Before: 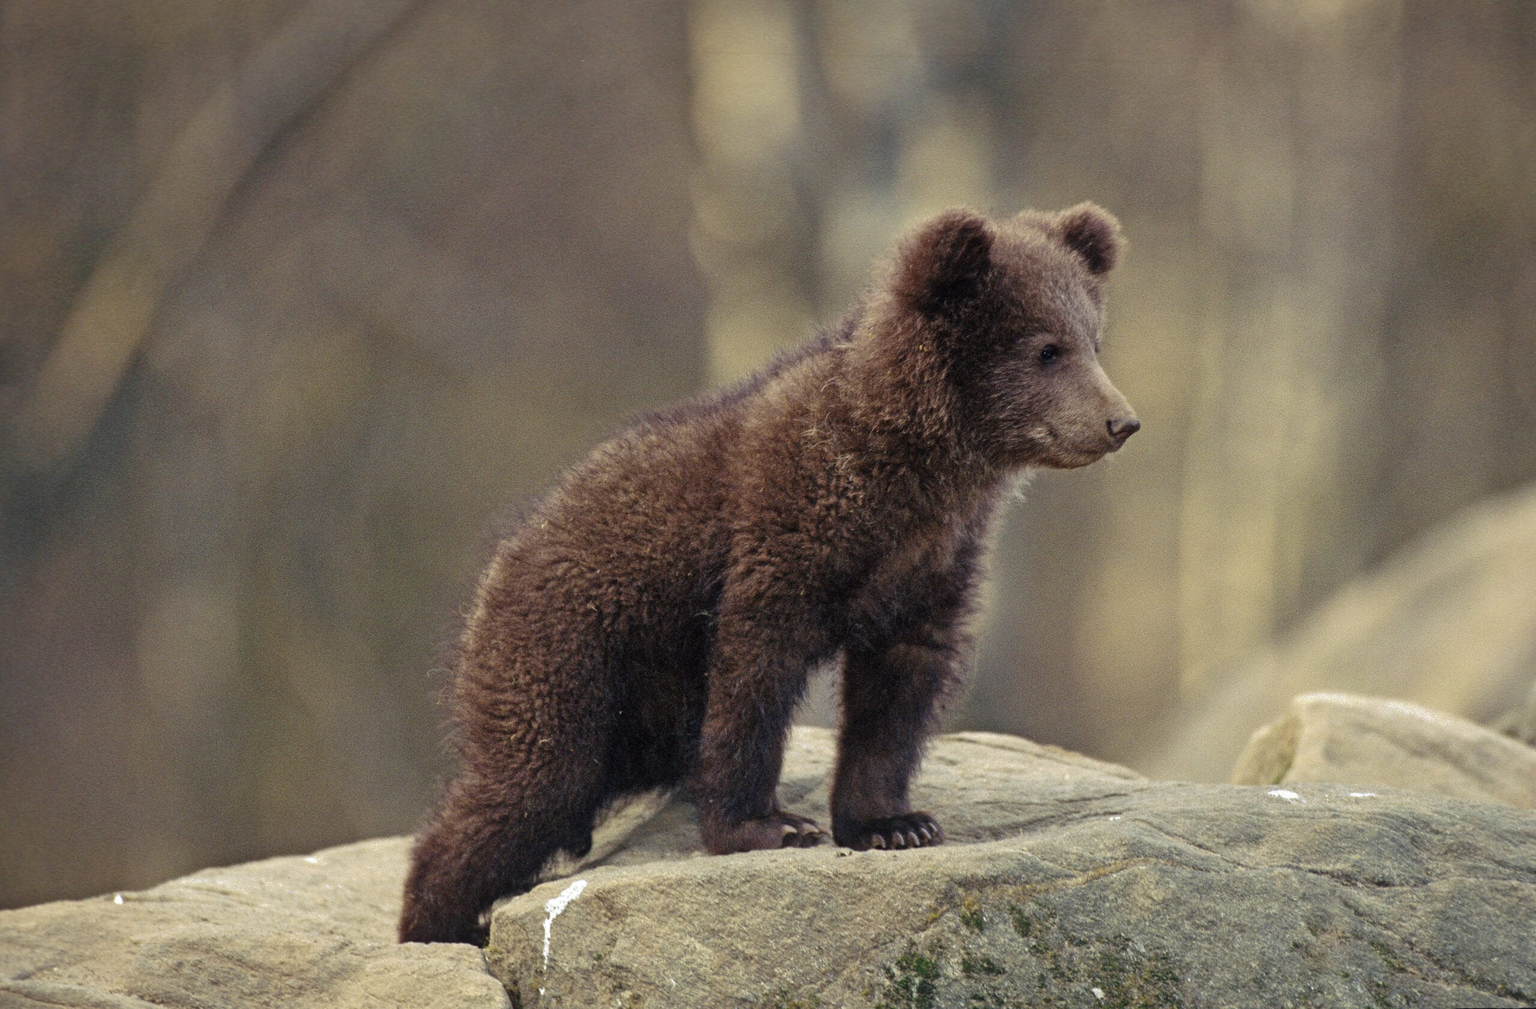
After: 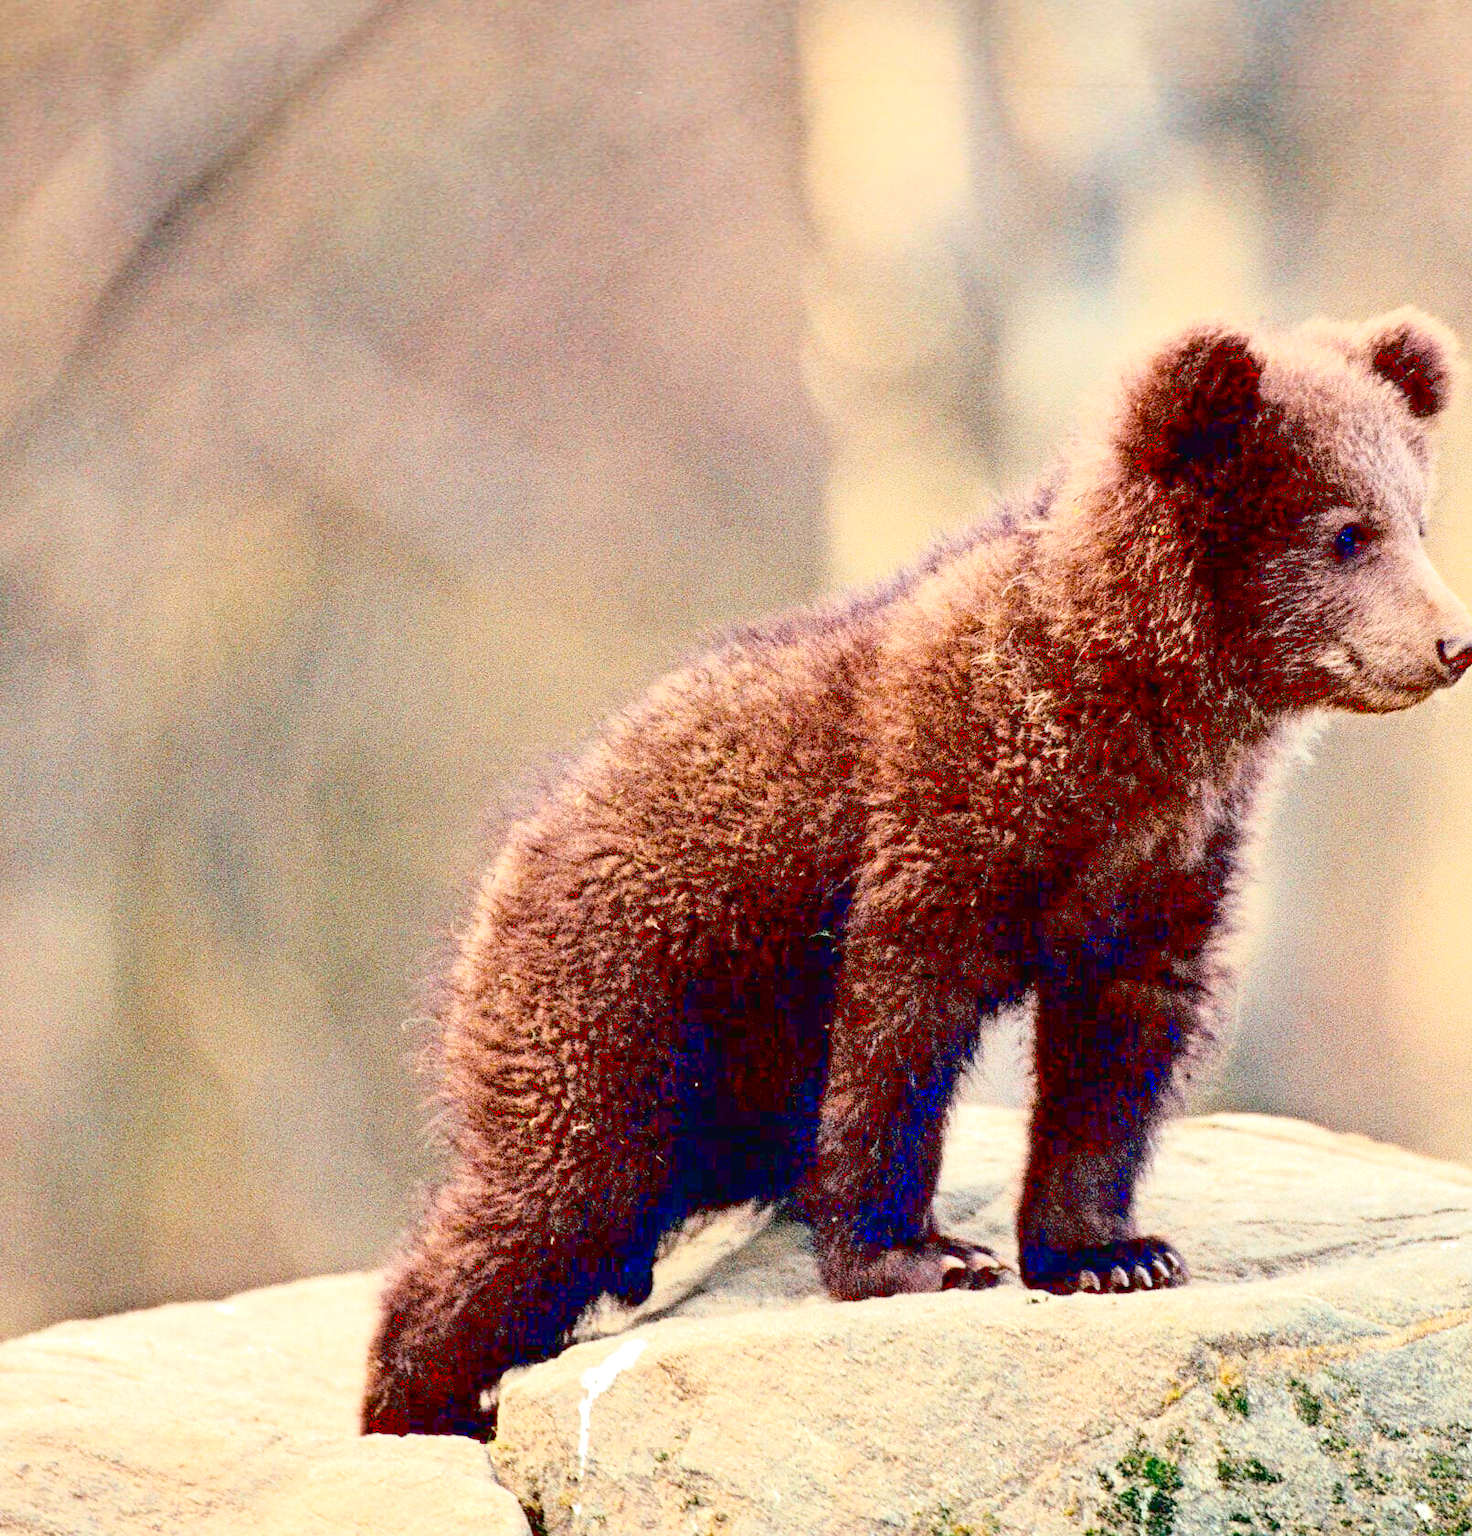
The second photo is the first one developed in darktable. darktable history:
exposure: black level correction 0.037, exposure 0.901 EV, compensate highlight preservation false
crop: left 10.652%, right 26.416%
tone curve: curves: ch0 [(0, 0.026) (0.058, 0.049) (0.246, 0.214) (0.437, 0.498) (0.55, 0.644) (0.657, 0.767) (0.822, 0.9) (1, 0.961)]; ch1 [(0, 0) (0.346, 0.307) (0.408, 0.369) (0.453, 0.457) (0.476, 0.489) (0.502, 0.493) (0.521, 0.515) (0.537, 0.531) (0.612, 0.641) (0.676, 0.728) (1, 1)]; ch2 [(0, 0) (0.346, 0.34) (0.434, 0.46) (0.485, 0.494) (0.5, 0.494) (0.511, 0.504) (0.537, 0.551) (0.579, 0.599) (0.625, 0.686) (1, 1)], color space Lab, linked channels, preserve colors none
